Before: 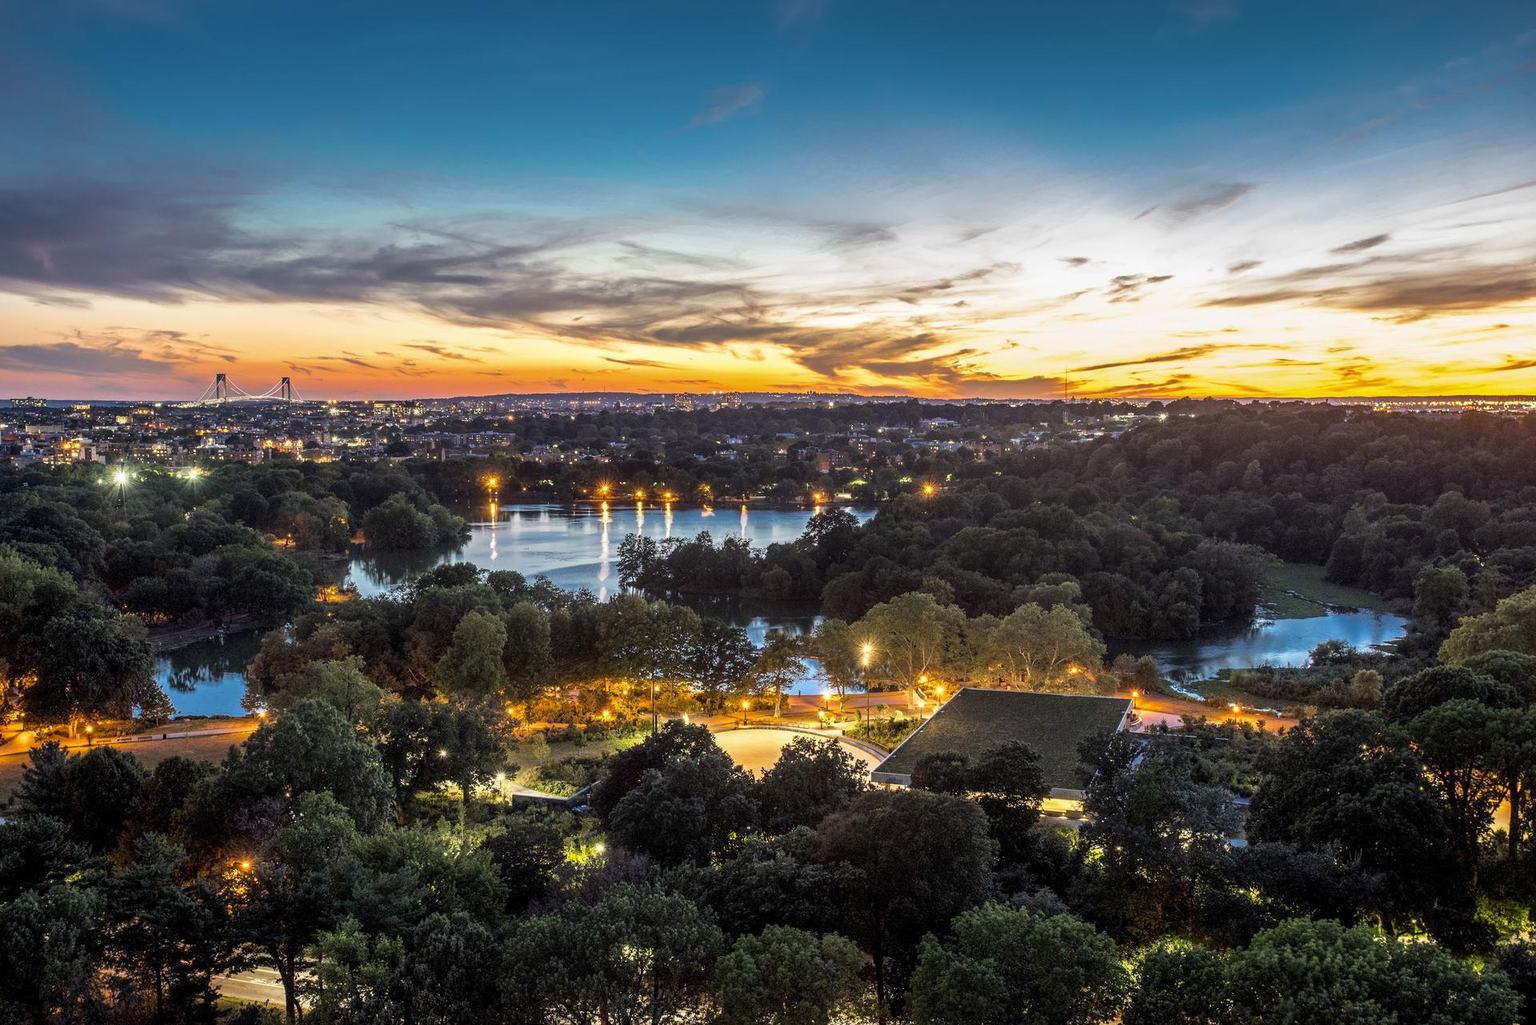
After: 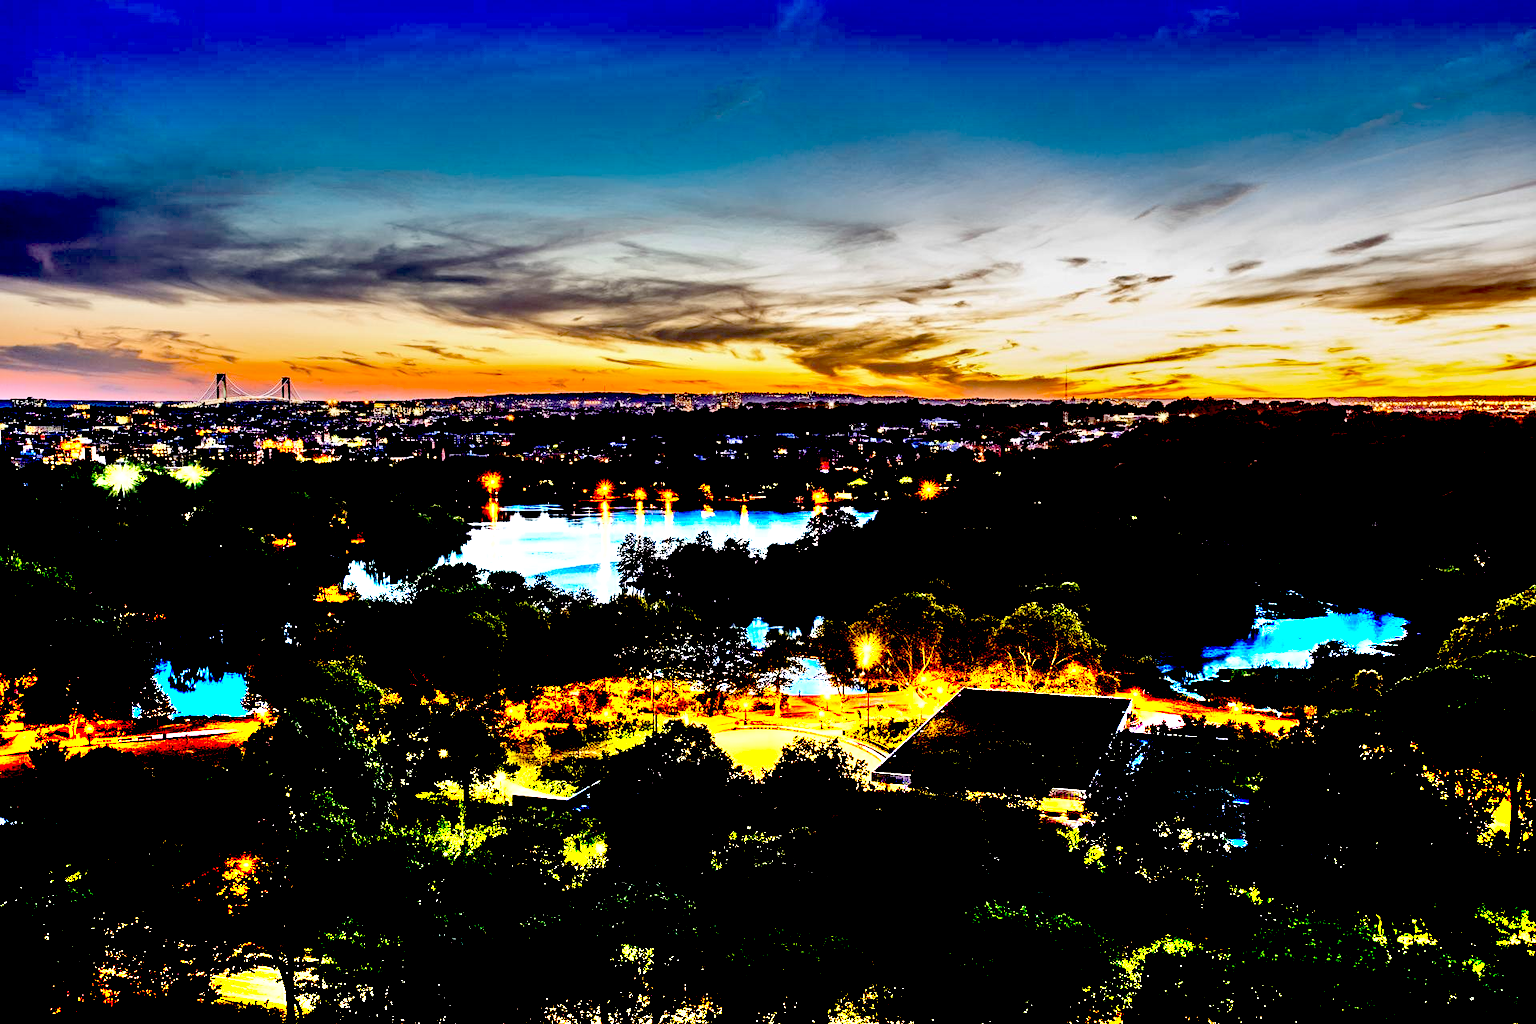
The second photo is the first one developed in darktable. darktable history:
exposure: black level correction 0.1, exposure -0.092 EV, compensate highlight preservation false
shadows and highlights: shadows 49, highlights -41, soften with gaussian
local contrast: highlights 100%, shadows 100%, detail 120%, midtone range 0.2
